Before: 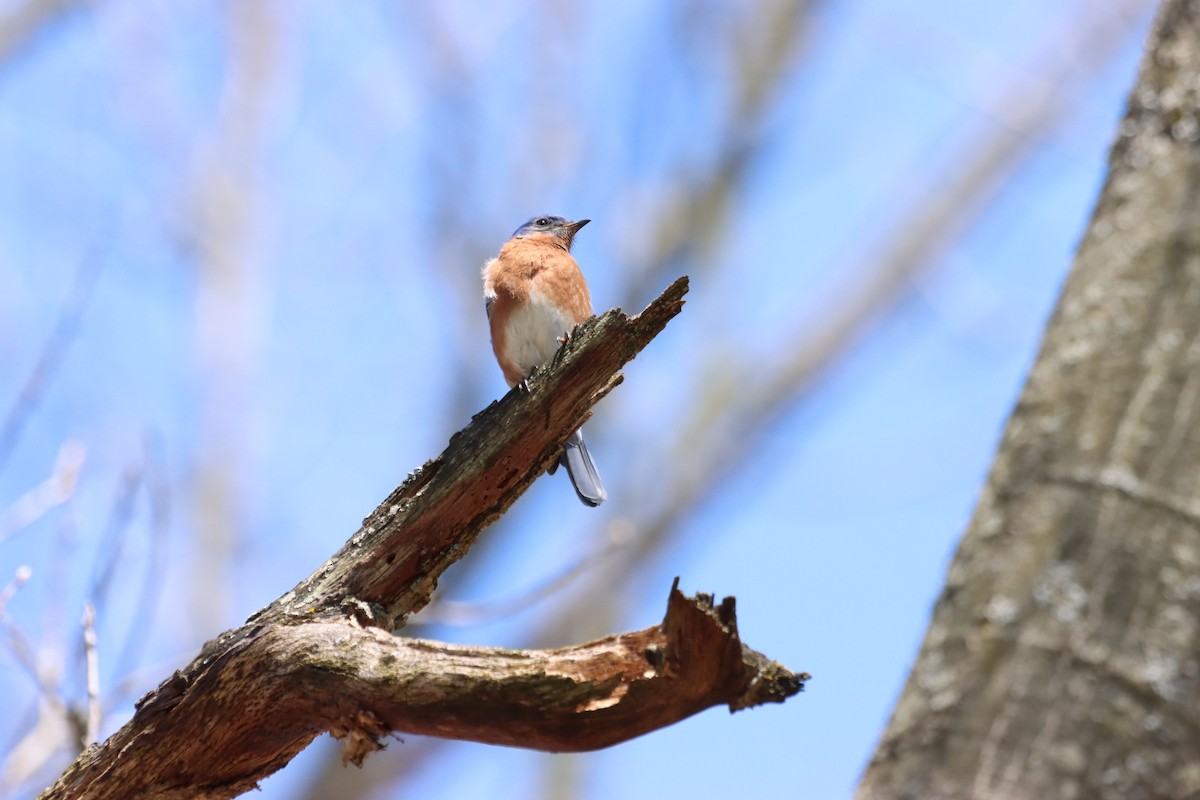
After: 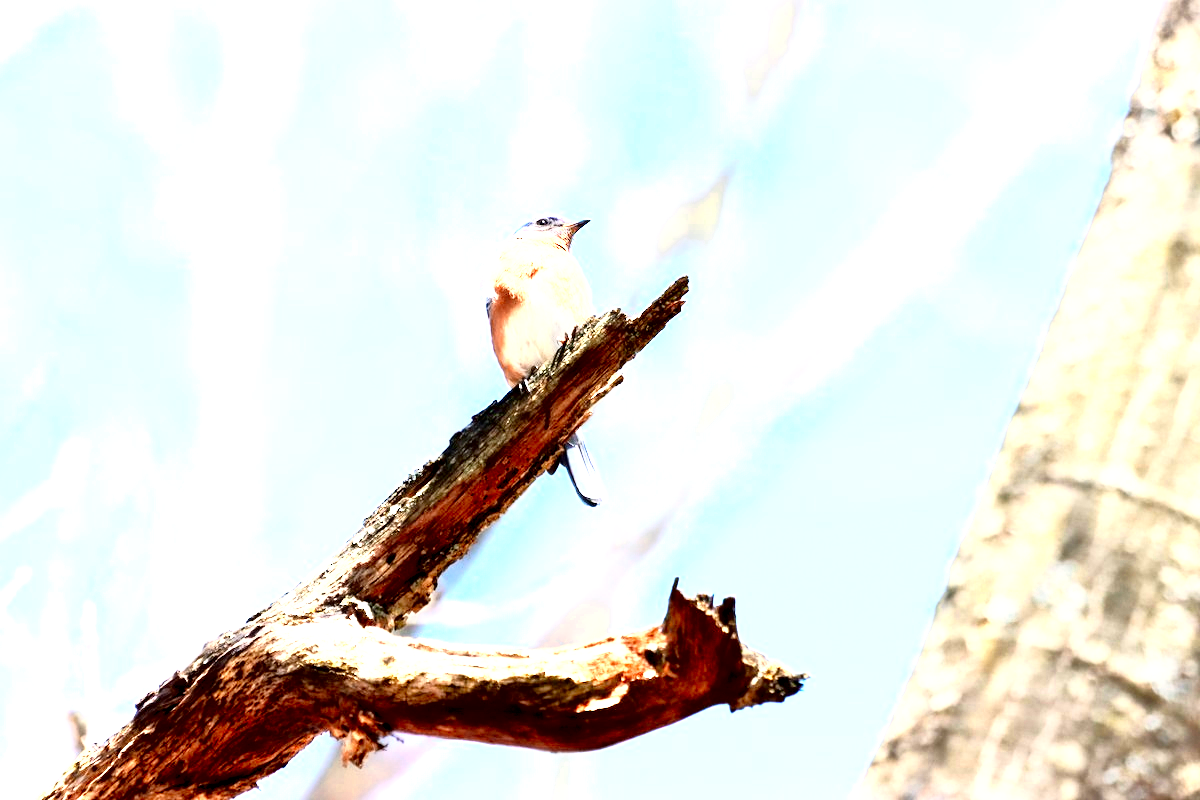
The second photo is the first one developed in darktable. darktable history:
base curve: curves: ch0 [(0, 0) (0.012, 0.01) (0.073, 0.168) (0.31, 0.711) (0.645, 0.957) (1, 1)]
exposure: black level correction 0.01, exposure 1 EV, compensate highlight preservation false
color zones: curves: ch0 [(0.018, 0.548) (0.224, 0.64) (0.425, 0.447) (0.675, 0.575) (0.732, 0.579)]; ch1 [(0.066, 0.487) (0.25, 0.5) (0.404, 0.43) (0.75, 0.421) (0.956, 0.421)]; ch2 [(0.044, 0.561) (0.215, 0.465) (0.399, 0.544) (0.465, 0.548) (0.614, 0.447) (0.724, 0.43) (0.882, 0.623) (0.956, 0.632)]
contrast brightness saturation: brightness -0.255, saturation 0.196
